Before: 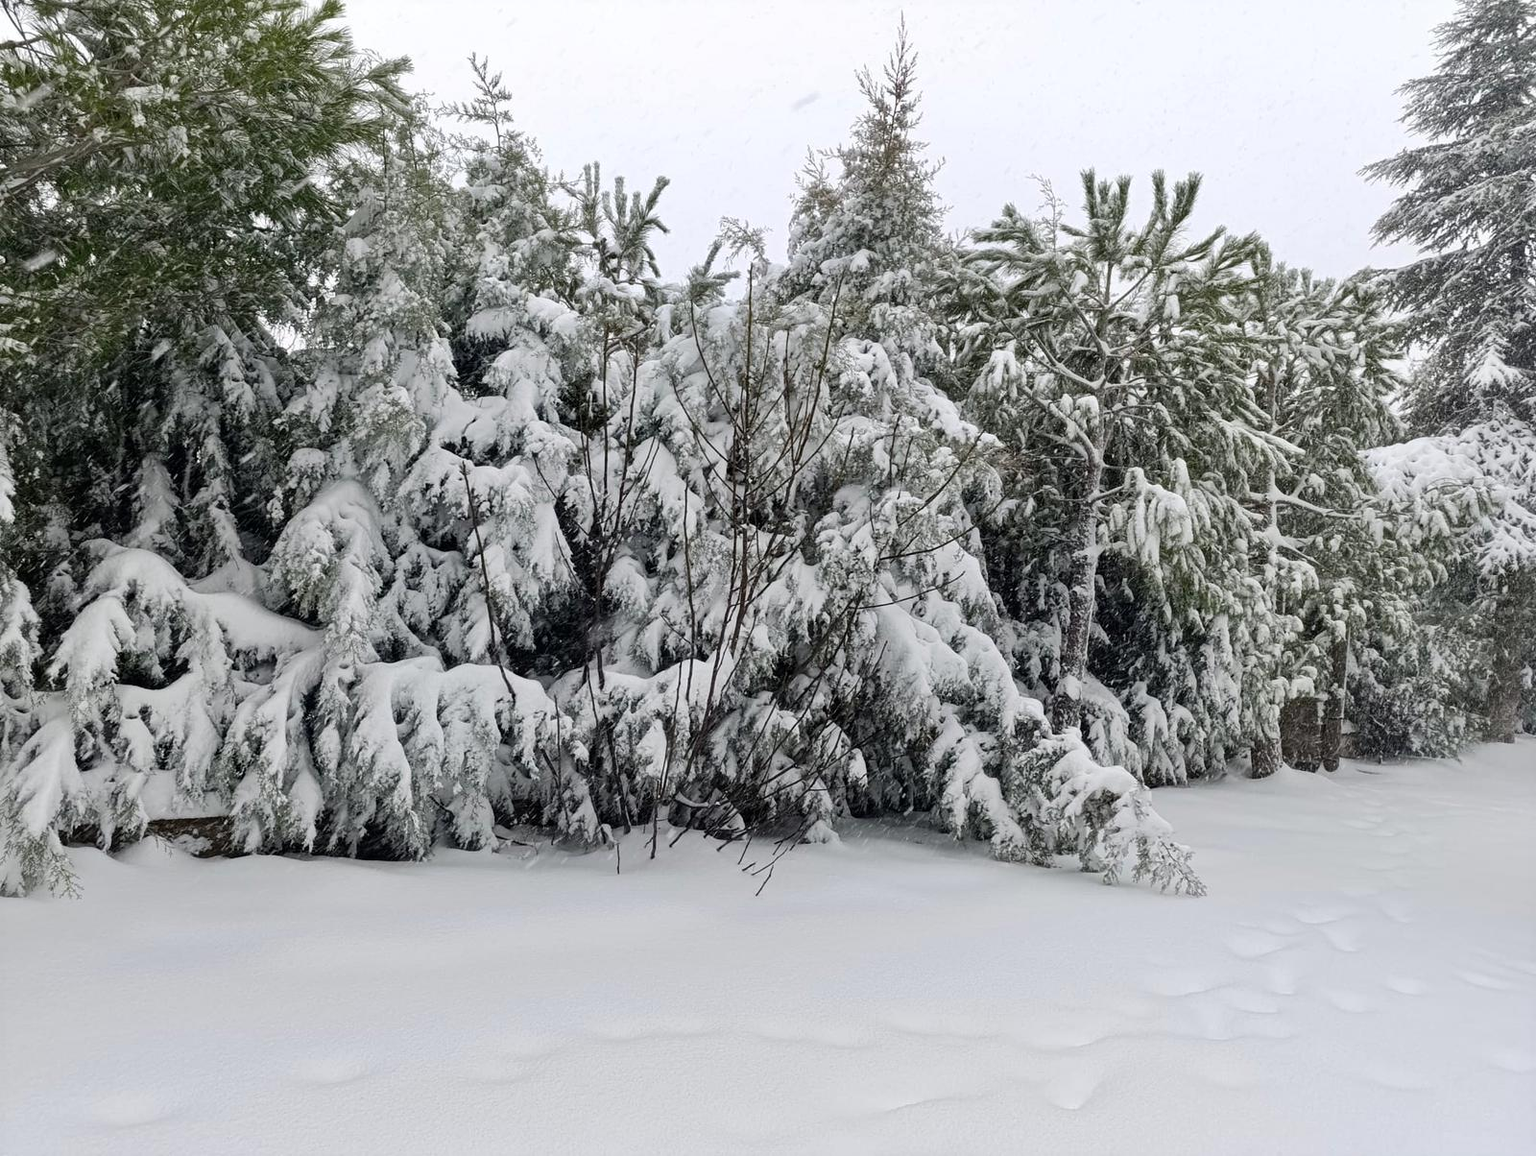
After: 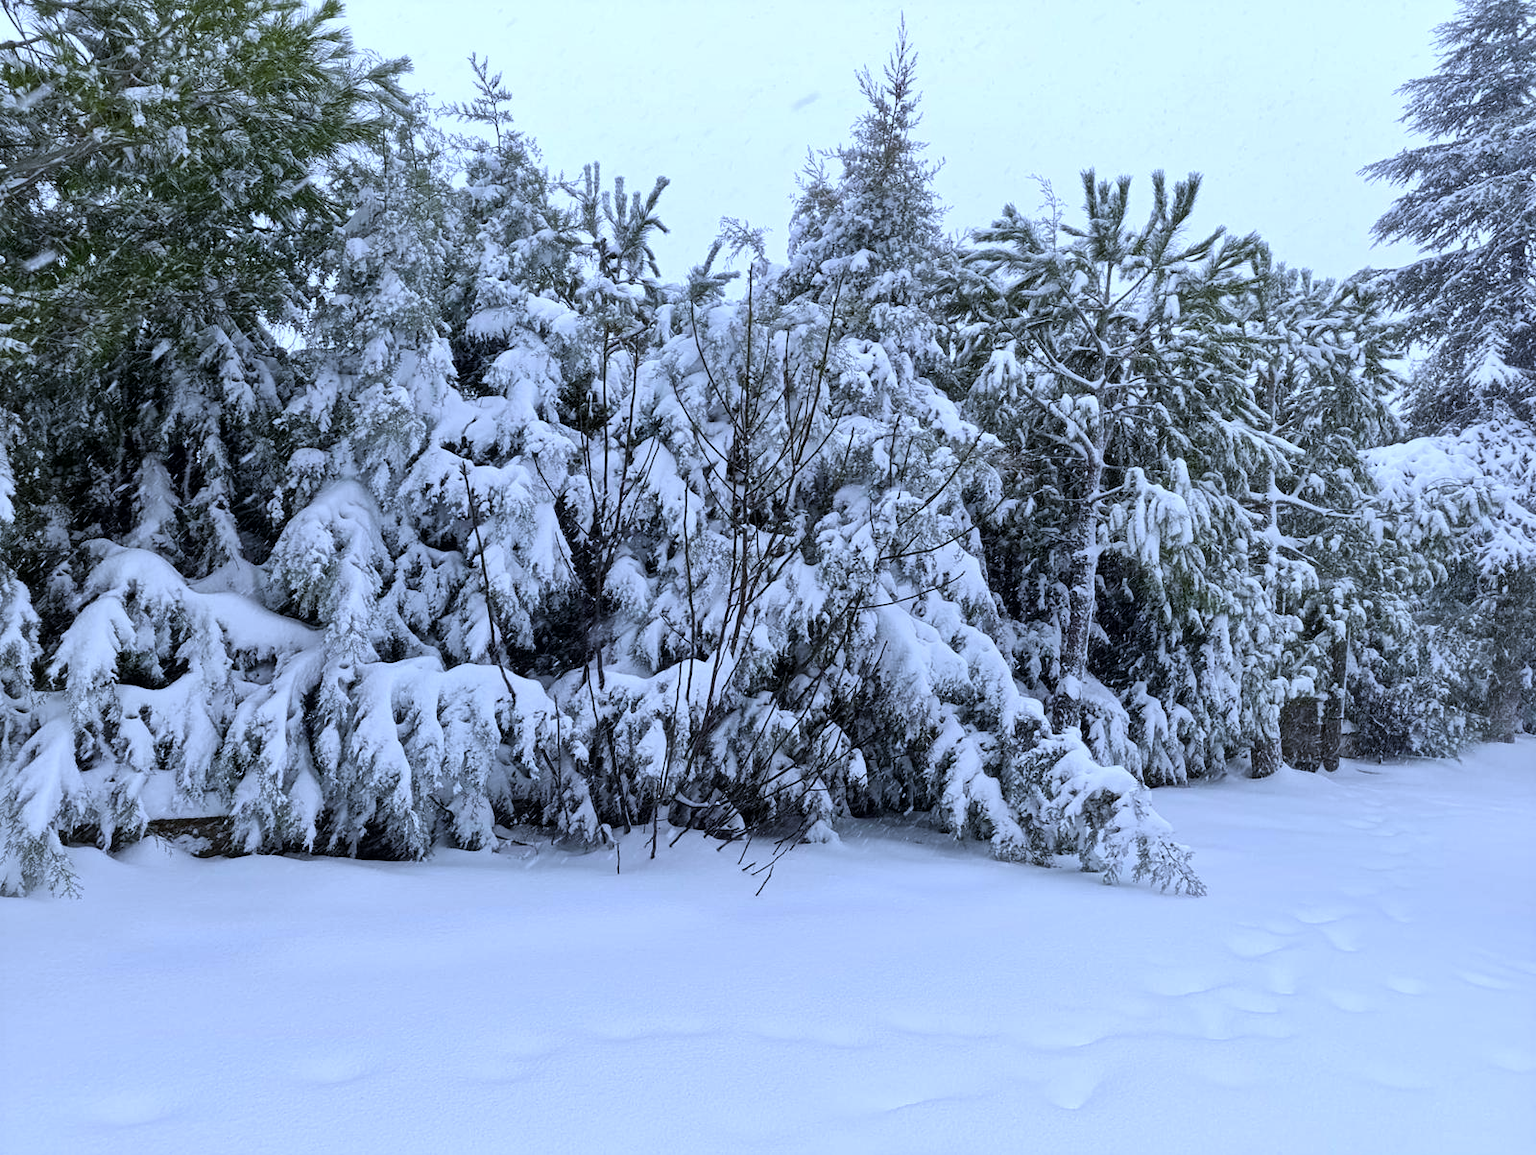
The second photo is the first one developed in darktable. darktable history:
white balance: red 0.871, blue 1.249
local contrast: mode bilateral grid, contrast 20, coarseness 50, detail 120%, midtone range 0.2
